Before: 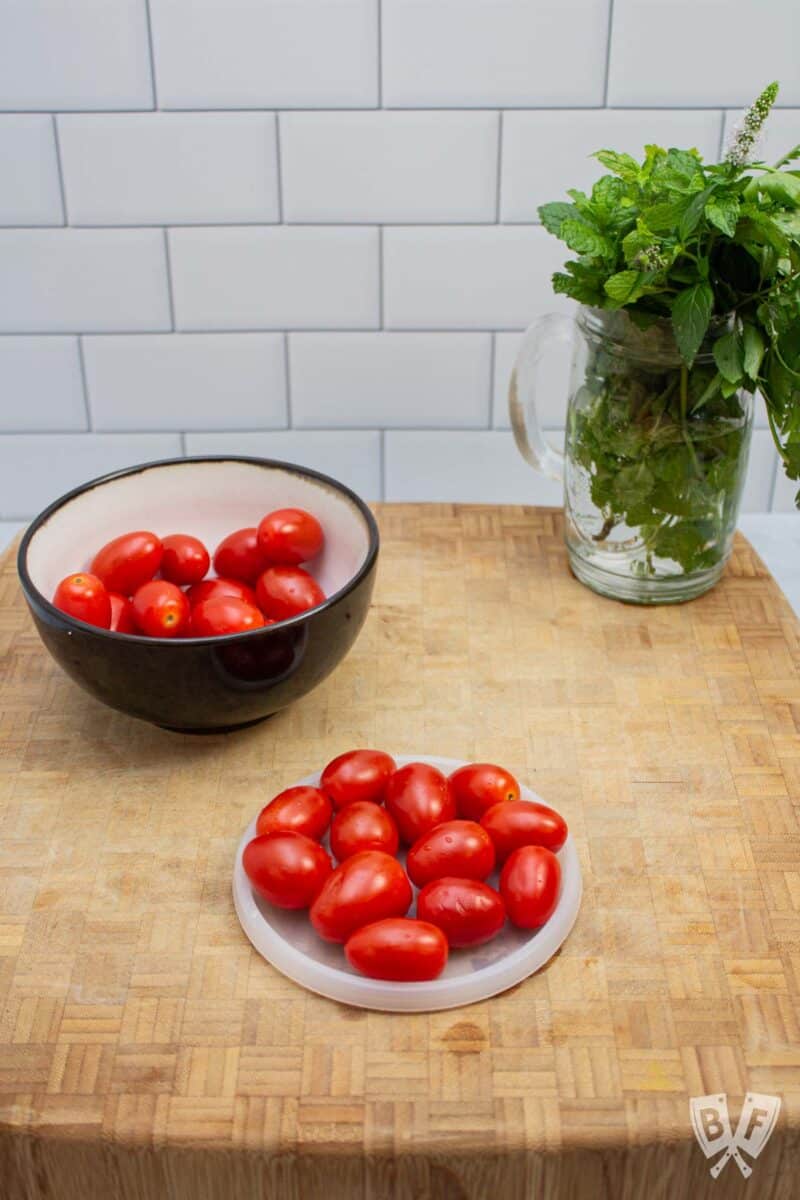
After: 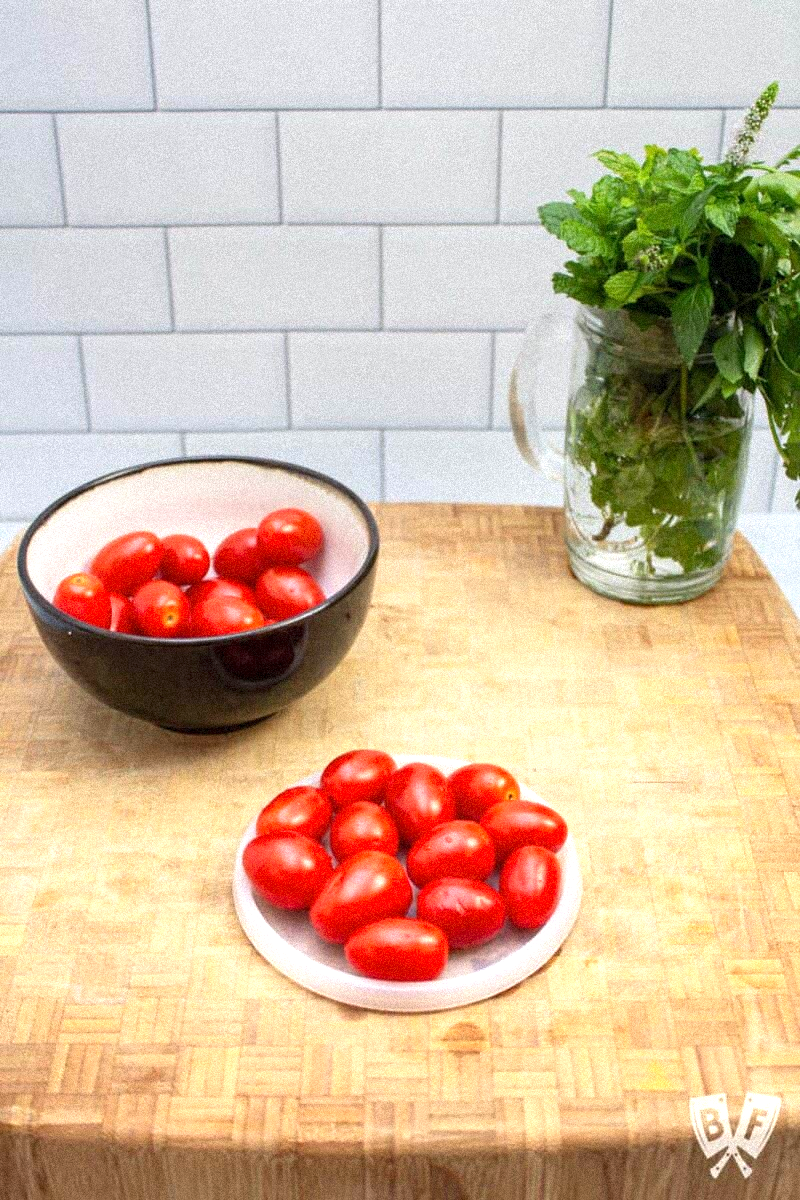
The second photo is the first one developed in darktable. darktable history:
graduated density: on, module defaults
exposure: black level correction 0.001, exposure 0.955 EV, compensate exposure bias true, compensate highlight preservation false
grain: coarseness 9.38 ISO, strength 34.99%, mid-tones bias 0%
